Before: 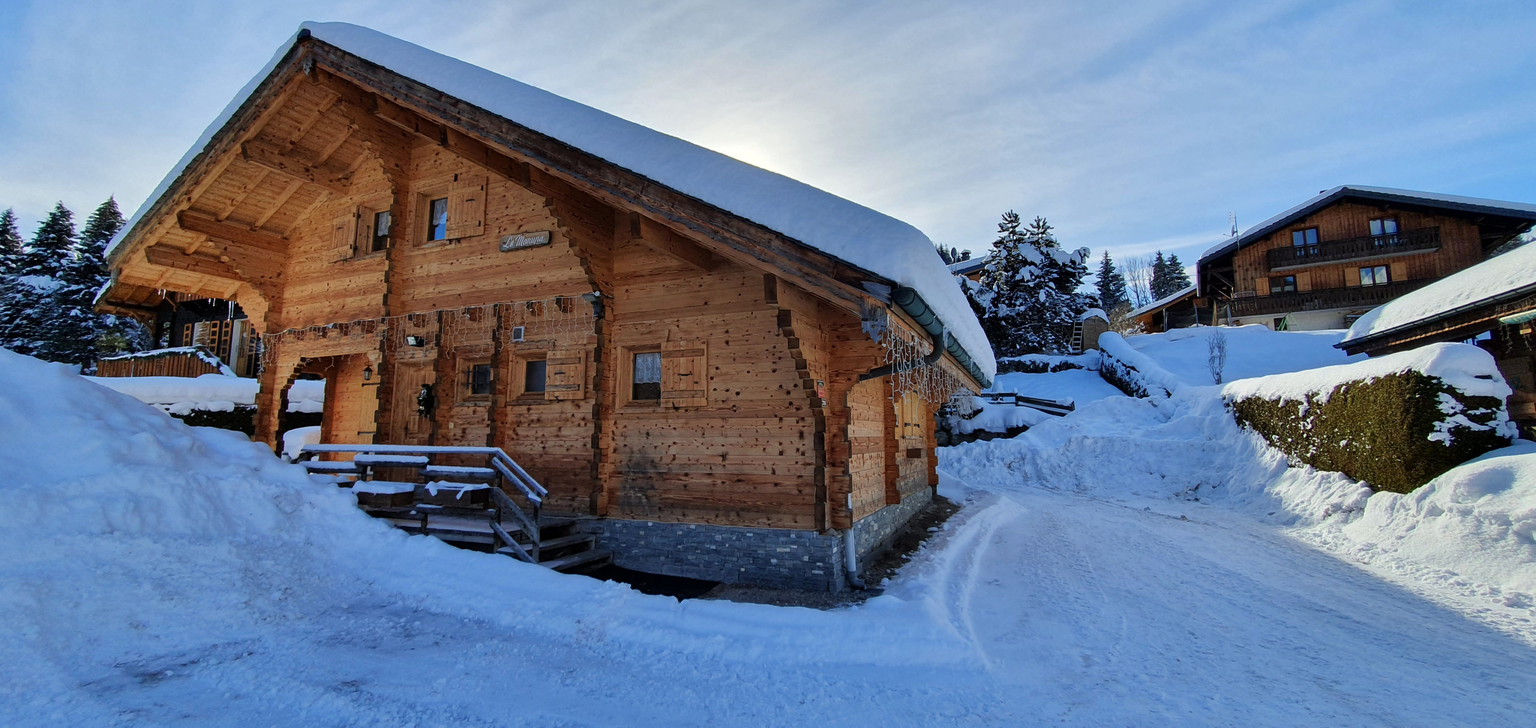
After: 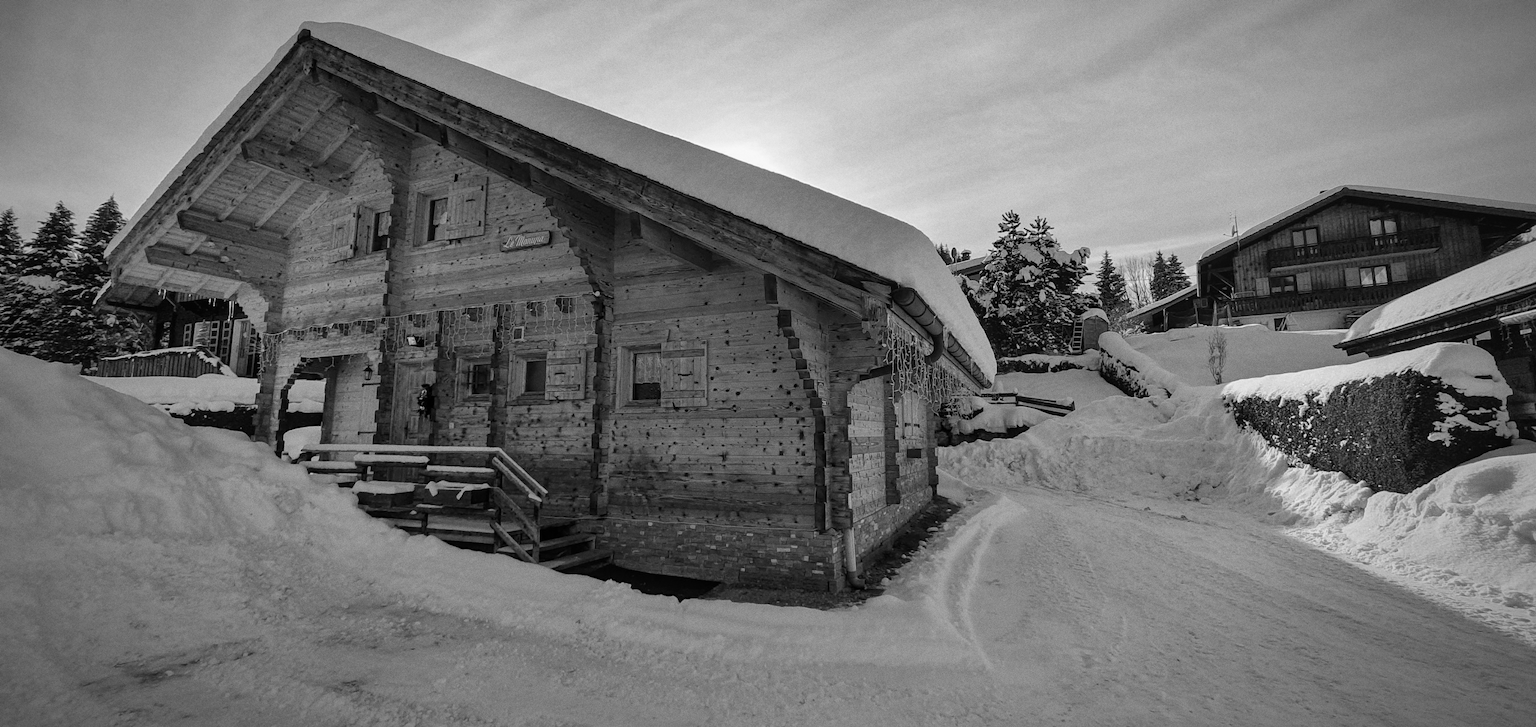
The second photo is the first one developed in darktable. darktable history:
monochrome: on, module defaults
grain: coarseness 0.09 ISO
vignetting: fall-off start 70.97%, brightness -0.584, saturation -0.118, width/height ratio 1.333
local contrast: detail 110%
